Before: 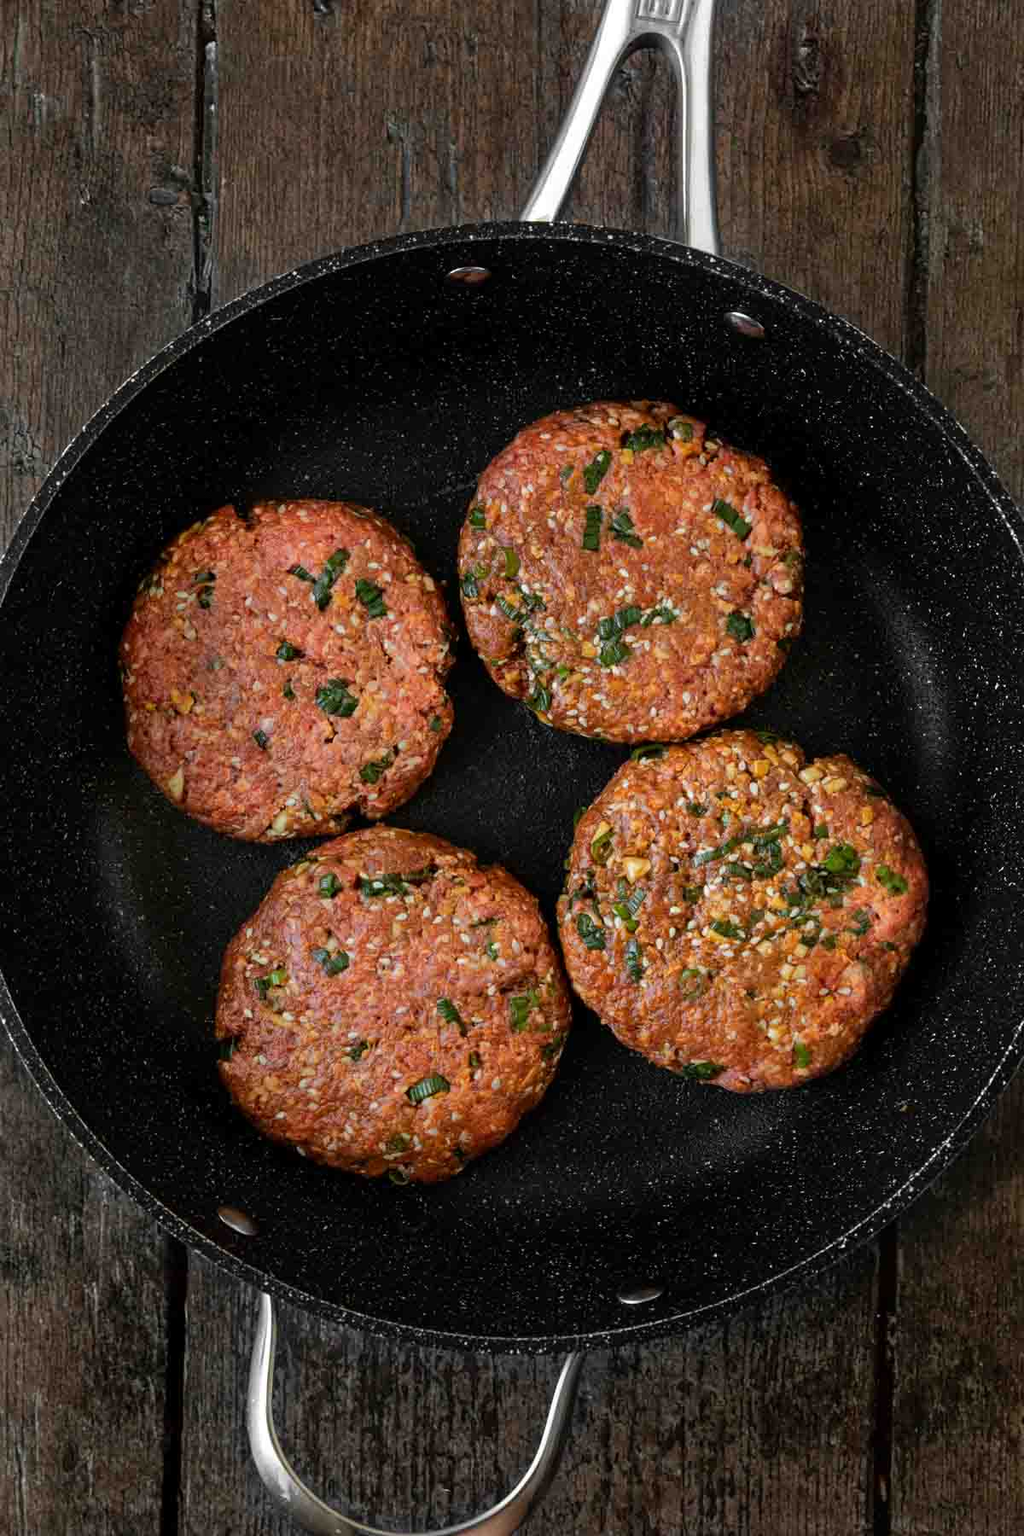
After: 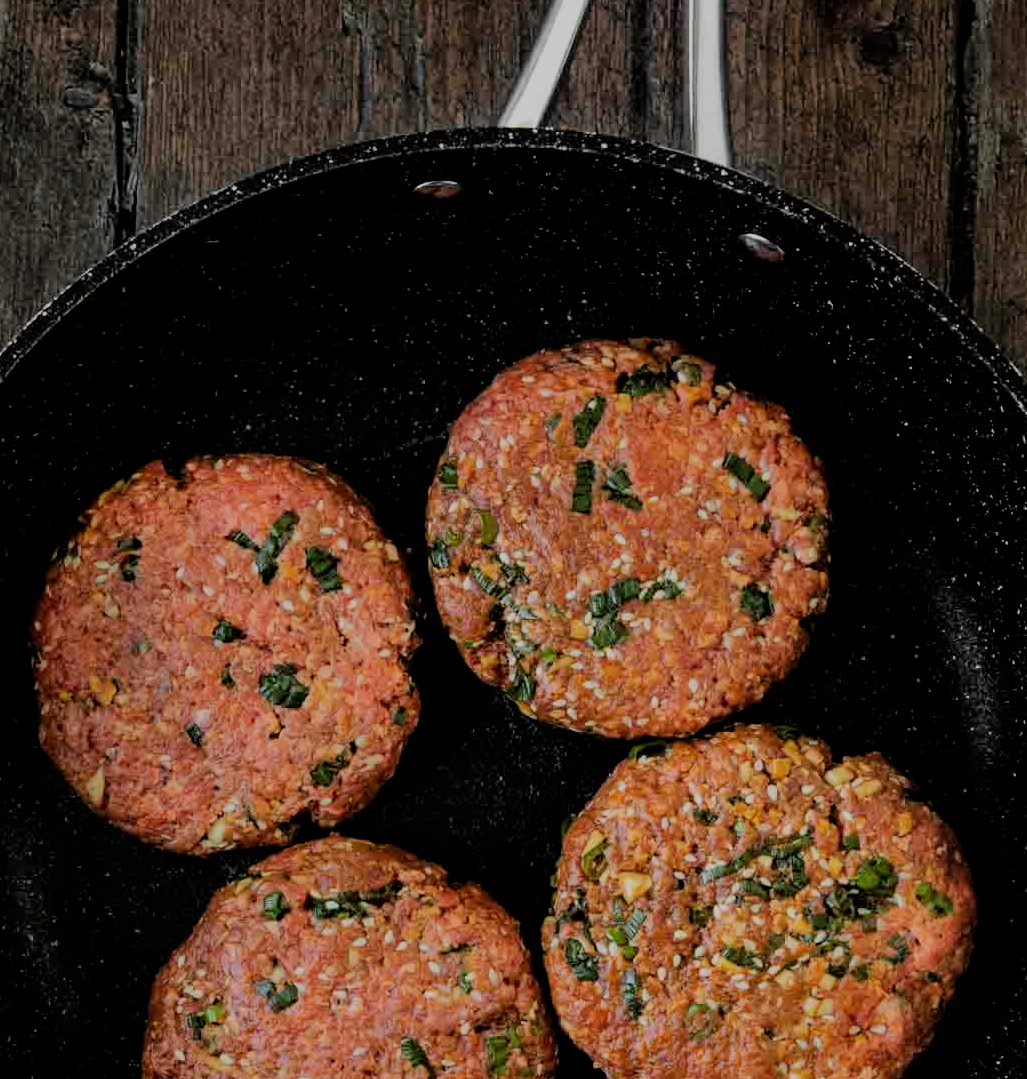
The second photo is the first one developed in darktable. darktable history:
crop and rotate: left 9.308%, top 7.343%, right 5.074%, bottom 32.681%
filmic rgb: black relative exposure -6.07 EV, white relative exposure 6.95 EV, hardness 2.24, color science v6 (2022)
